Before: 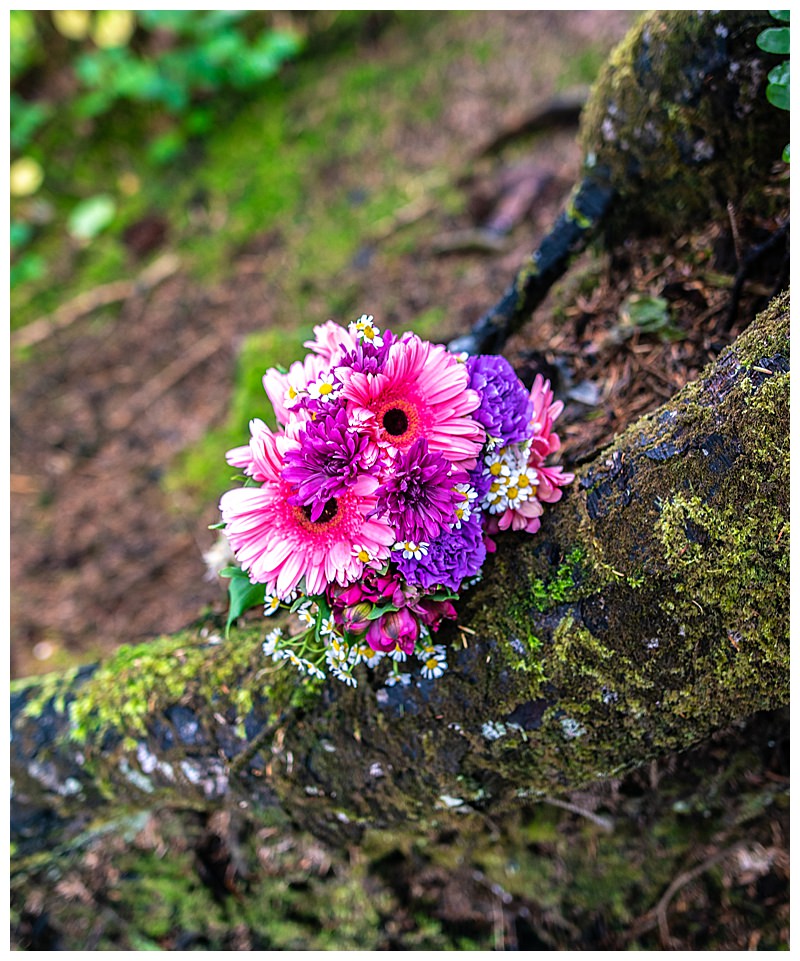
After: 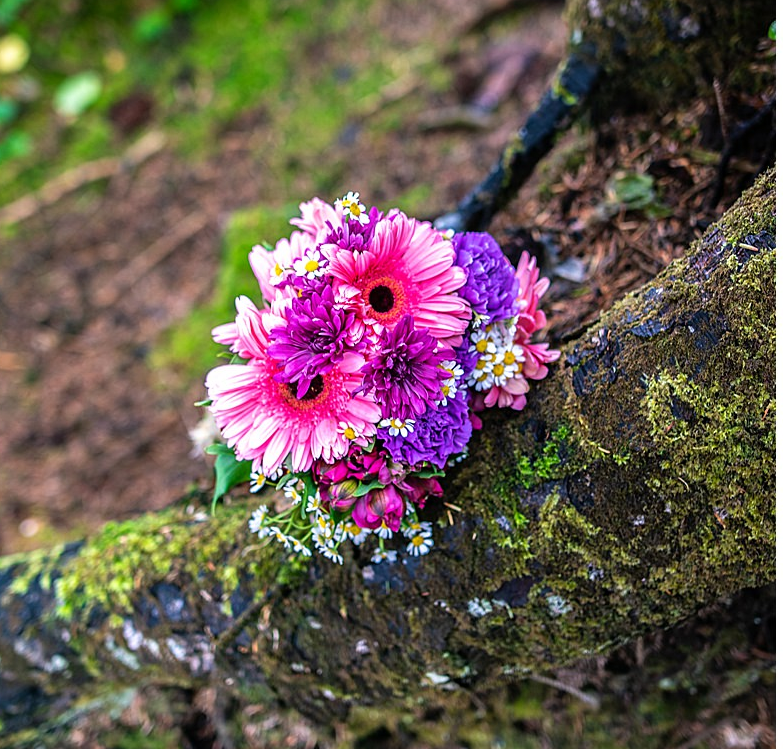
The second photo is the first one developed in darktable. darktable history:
crop and rotate: left 1.814%, top 12.818%, right 0.25%, bottom 9.225%
exposure: compensate highlight preservation false
